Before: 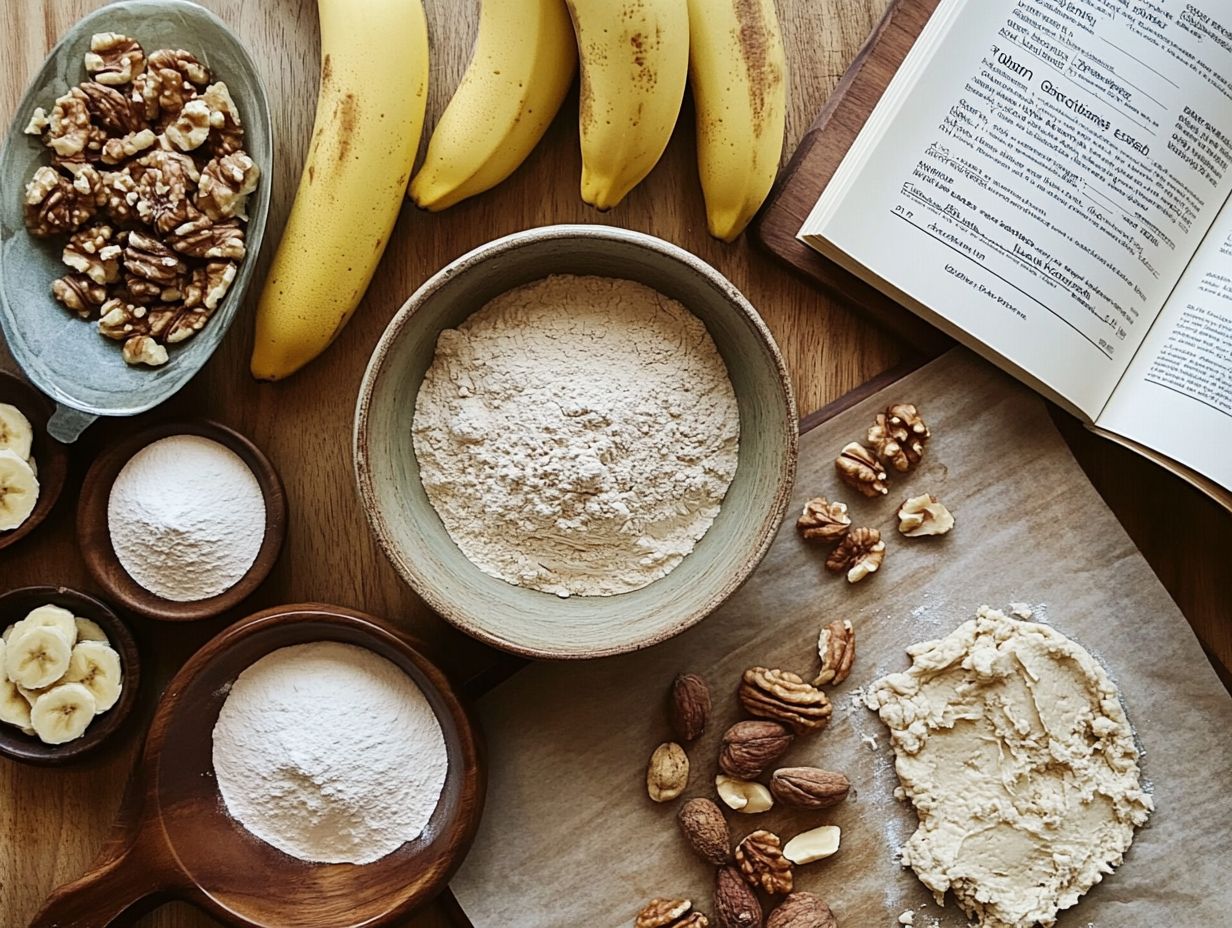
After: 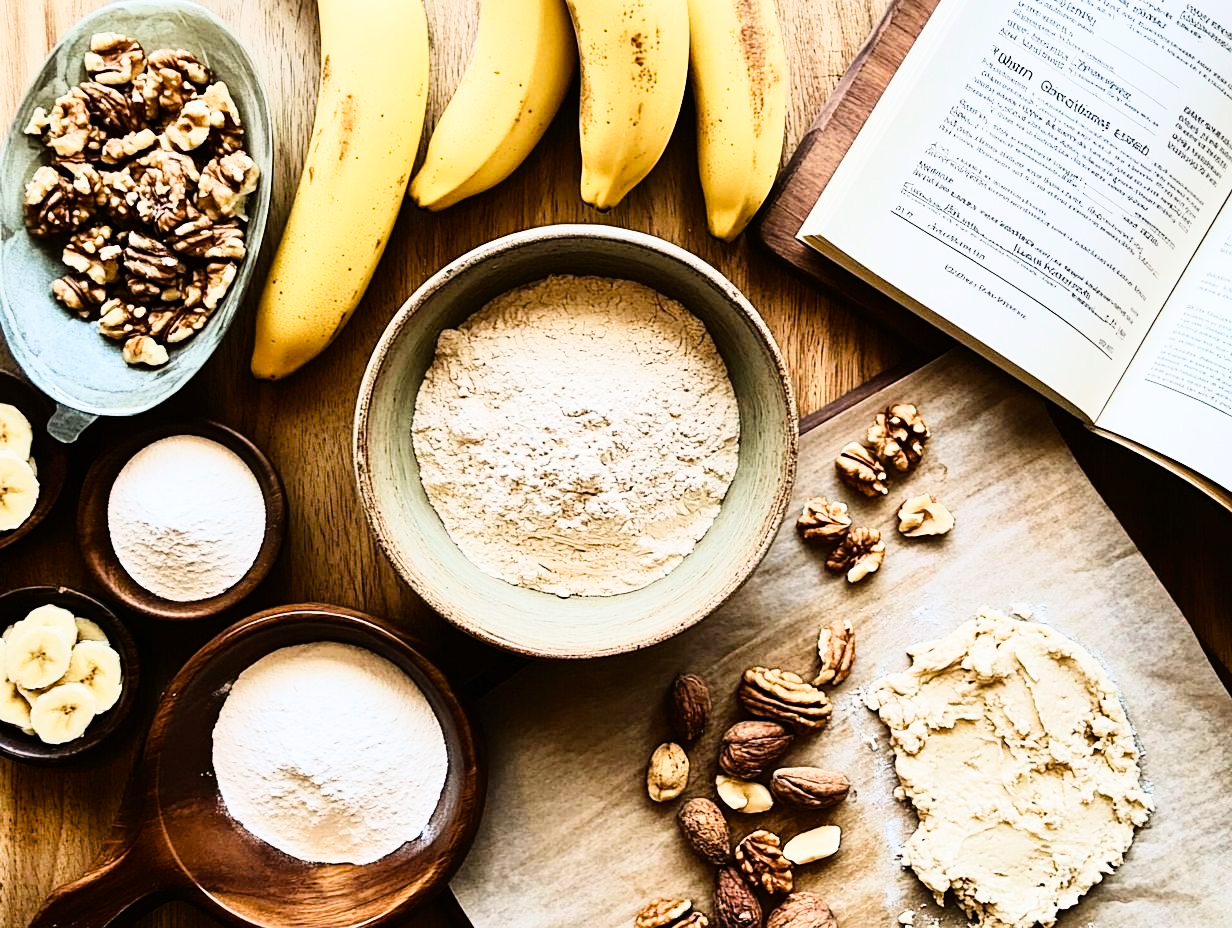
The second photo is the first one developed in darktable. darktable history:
color balance rgb: shadows lift › chroma 1%, shadows lift › hue 113°, highlights gain › chroma 0.2%, highlights gain › hue 333°, perceptual saturation grading › global saturation 20%, perceptual saturation grading › highlights -50%, perceptual saturation grading › shadows 25%, contrast -10%
rgb curve: curves: ch0 [(0, 0) (0.21, 0.15) (0.24, 0.21) (0.5, 0.75) (0.75, 0.96) (0.89, 0.99) (1, 1)]; ch1 [(0, 0.02) (0.21, 0.13) (0.25, 0.2) (0.5, 0.67) (0.75, 0.9) (0.89, 0.97) (1, 1)]; ch2 [(0, 0.02) (0.21, 0.13) (0.25, 0.2) (0.5, 0.67) (0.75, 0.9) (0.89, 0.97) (1, 1)], compensate middle gray true
